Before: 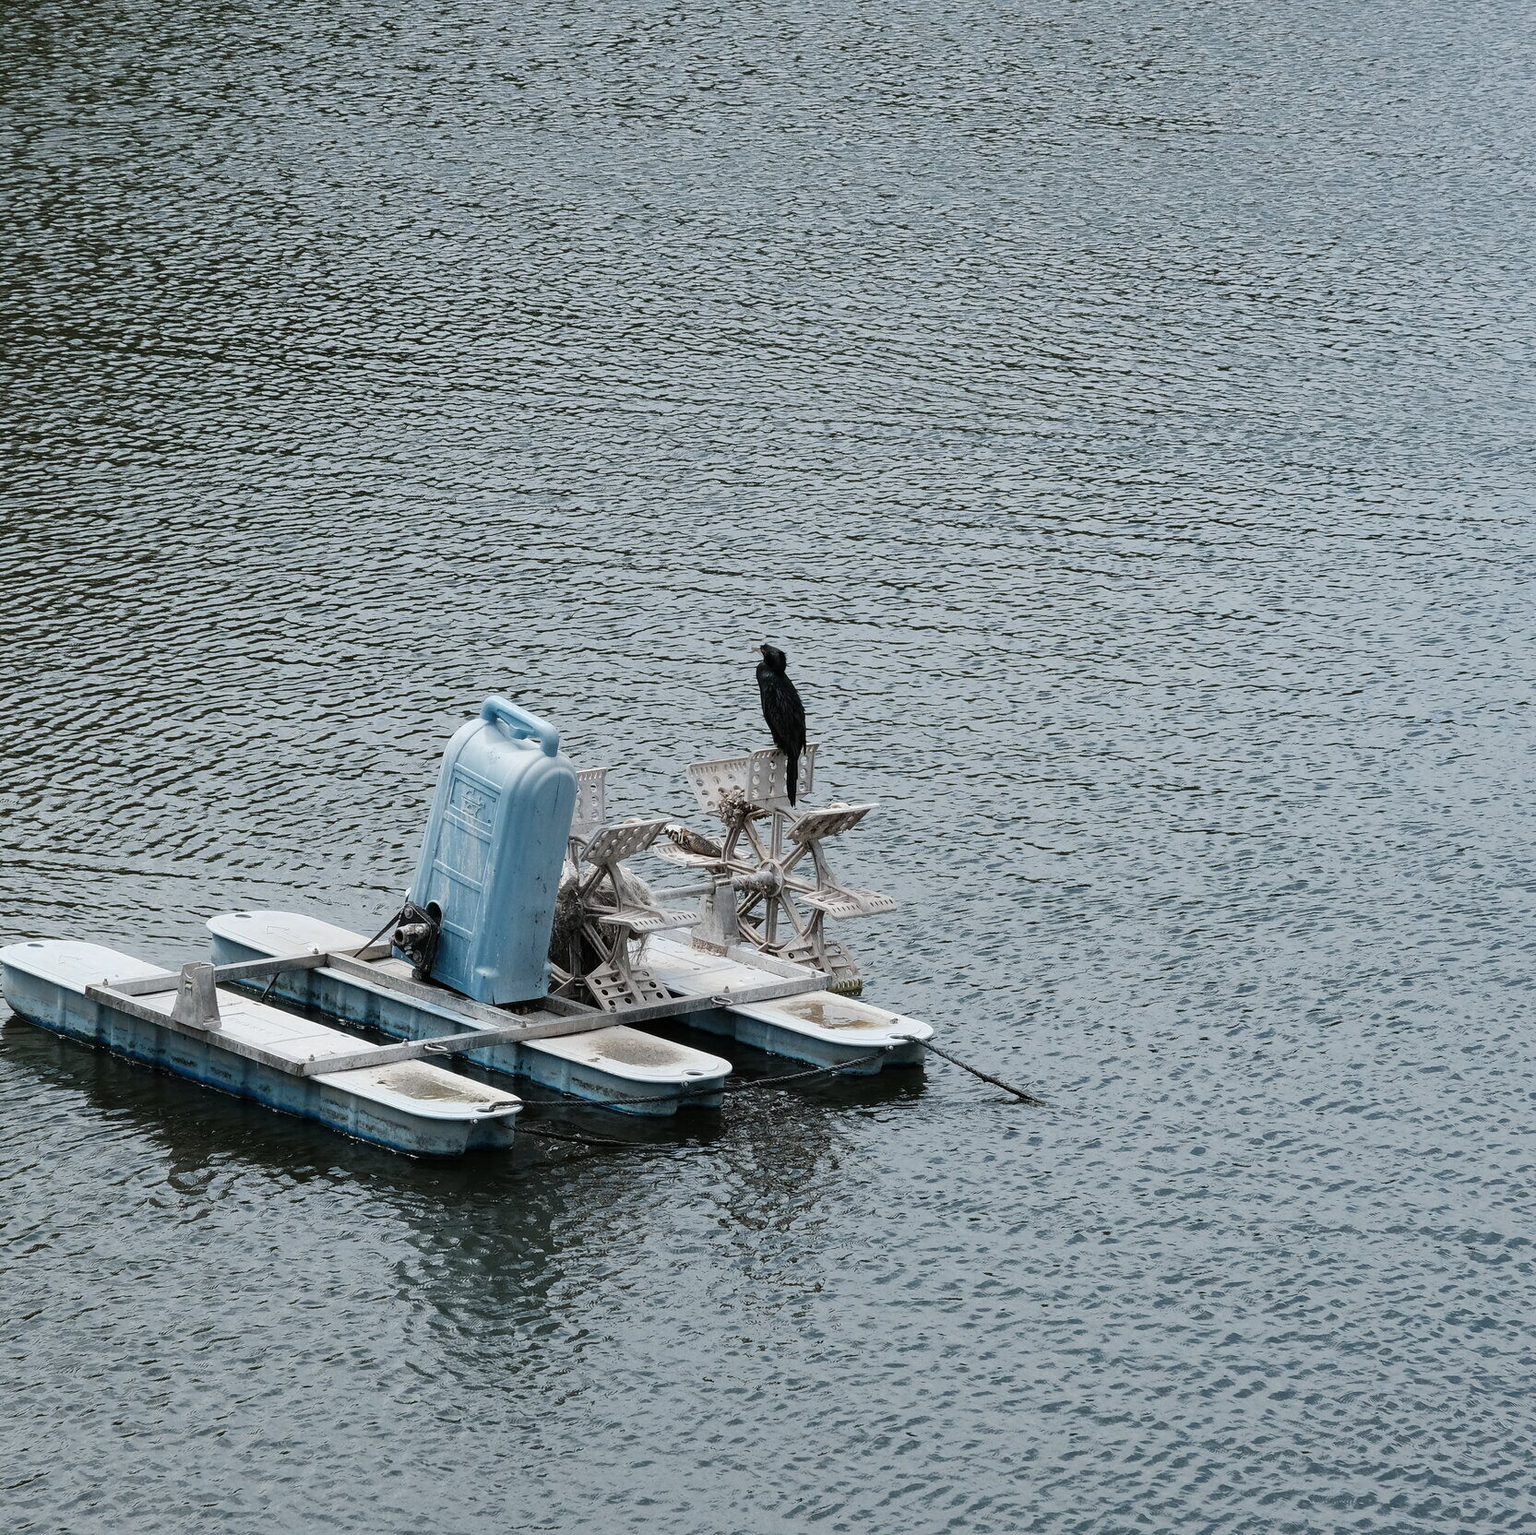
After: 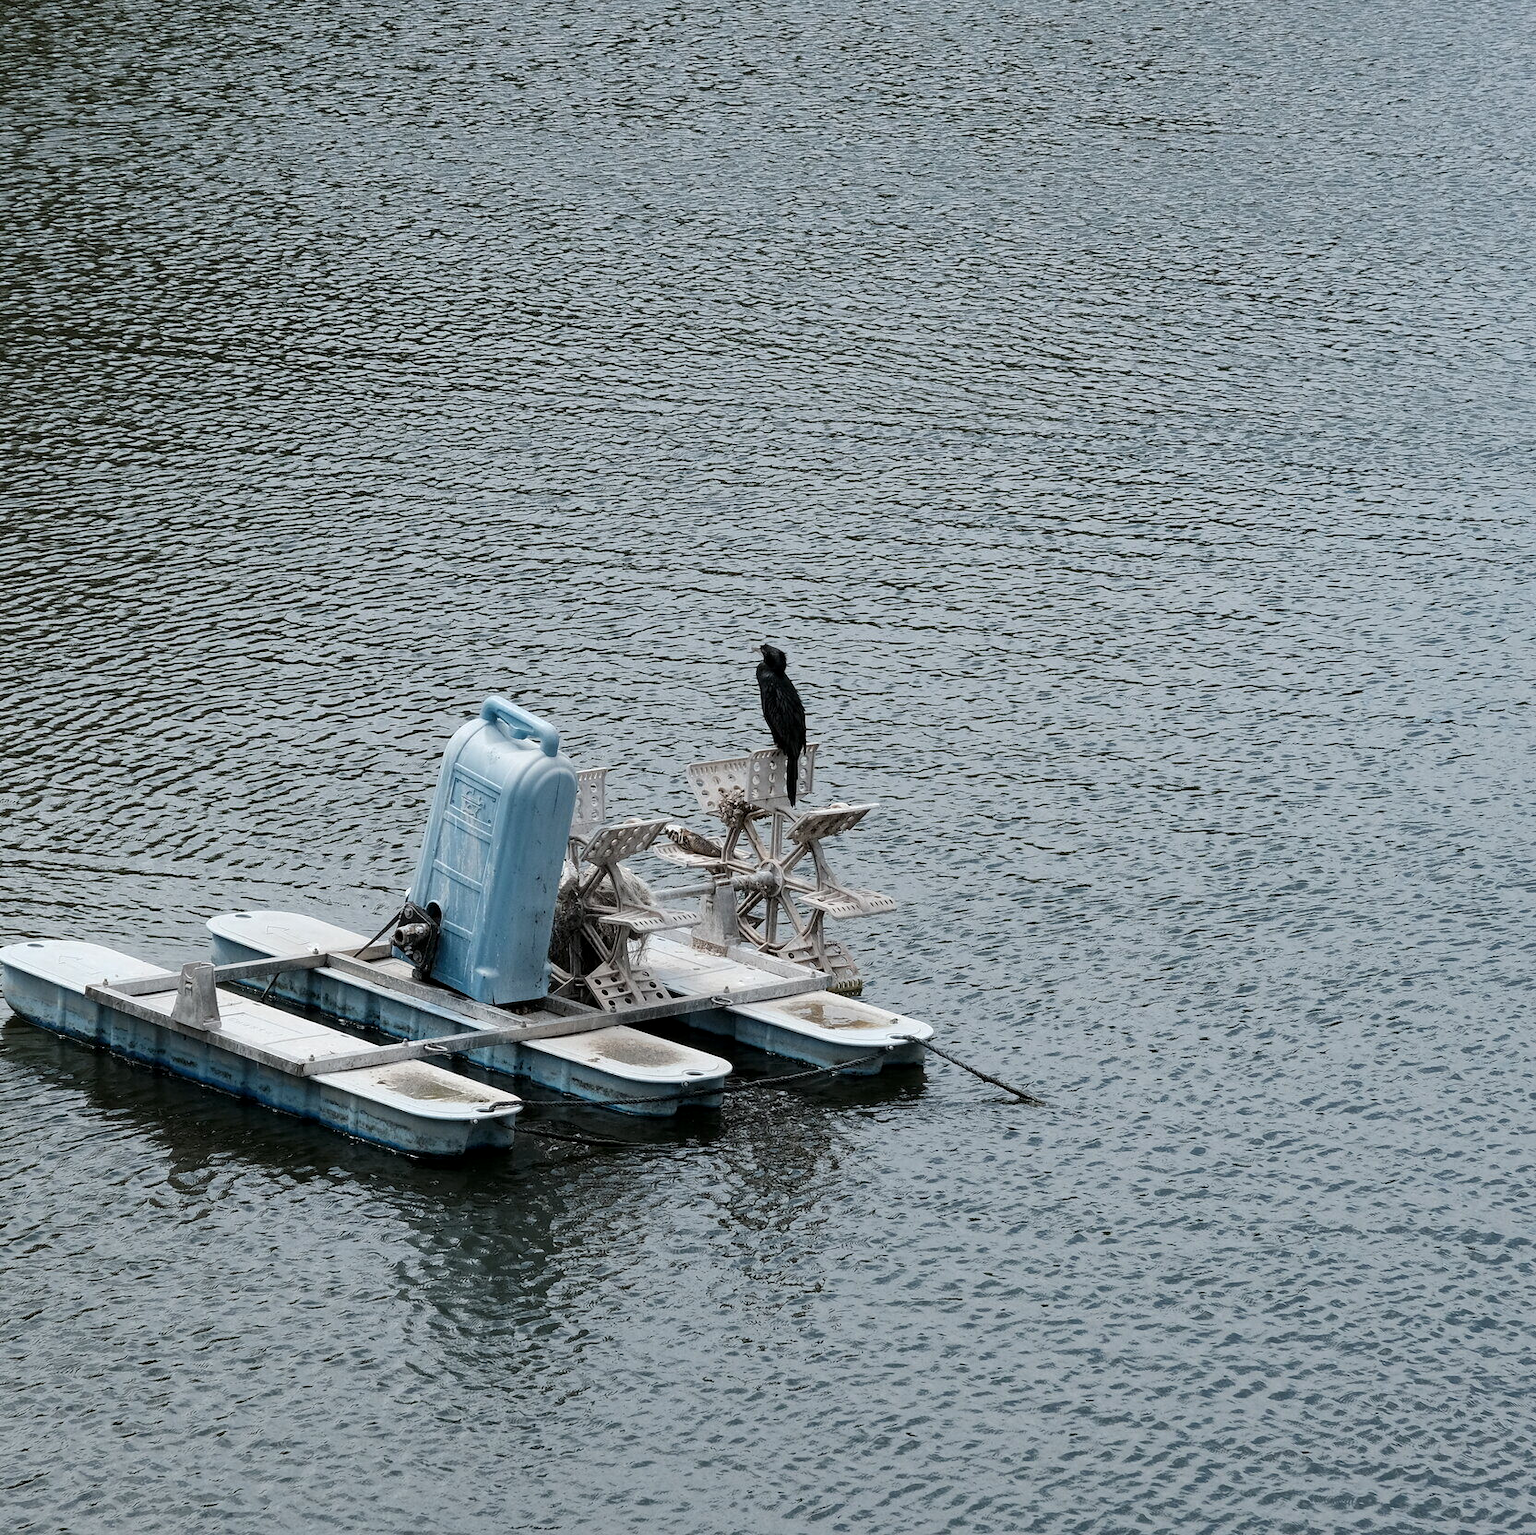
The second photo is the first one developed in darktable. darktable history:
local contrast: highlights 106%, shadows 102%, detail 119%, midtone range 0.2
base curve: curves: ch0 [(0, 0) (0.472, 0.455) (1, 1)], preserve colors none
